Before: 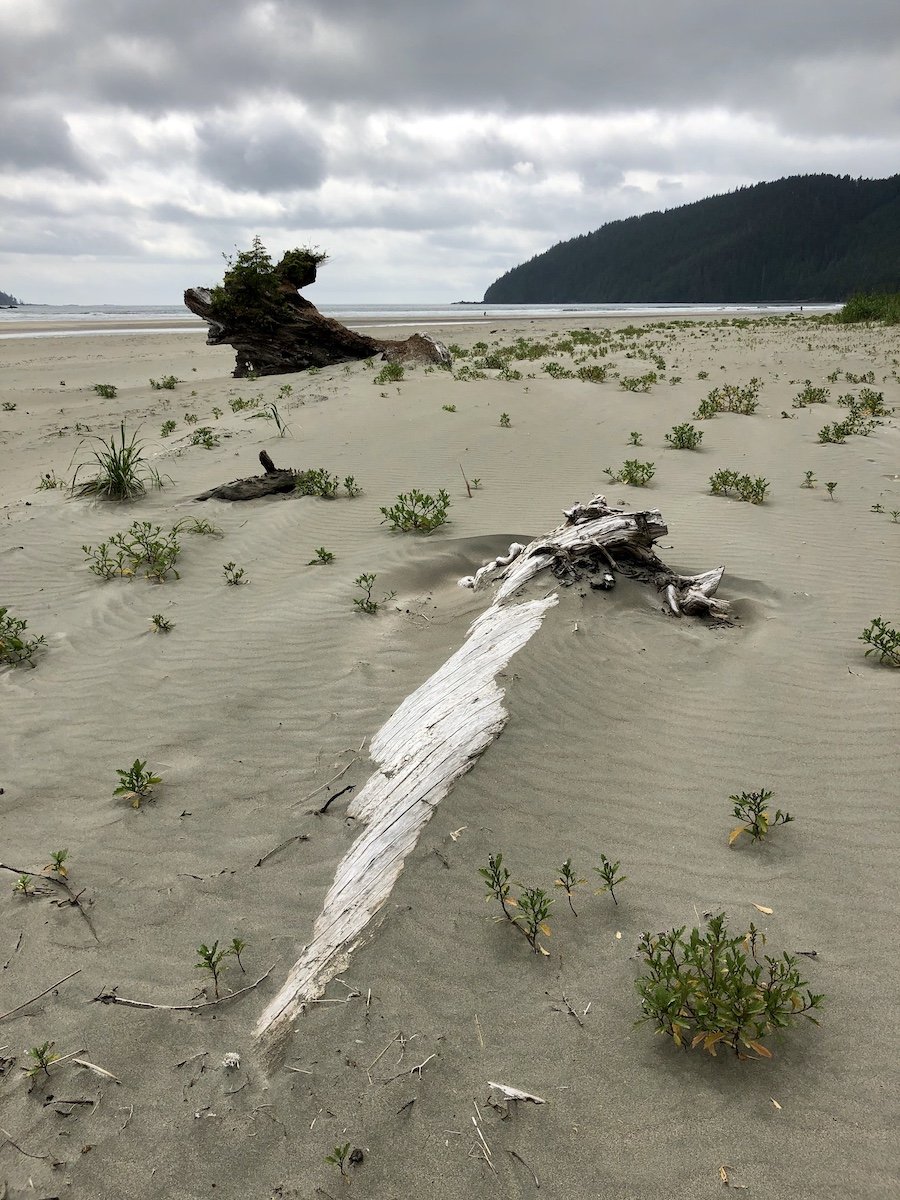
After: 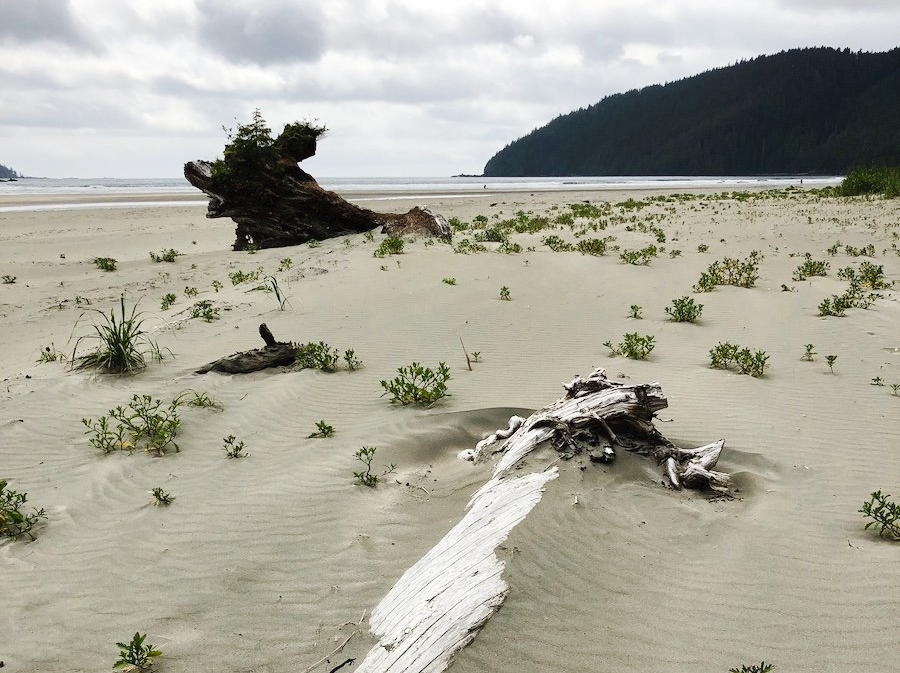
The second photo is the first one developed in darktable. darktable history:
crop and rotate: top 10.605%, bottom 33.274%
tone curve: curves: ch0 [(0, 0) (0.003, 0.031) (0.011, 0.033) (0.025, 0.036) (0.044, 0.045) (0.069, 0.06) (0.1, 0.079) (0.136, 0.109) (0.177, 0.15) (0.224, 0.192) (0.277, 0.262) (0.335, 0.347) (0.399, 0.433) (0.468, 0.528) (0.543, 0.624) (0.623, 0.705) (0.709, 0.788) (0.801, 0.865) (0.898, 0.933) (1, 1)], preserve colors none
